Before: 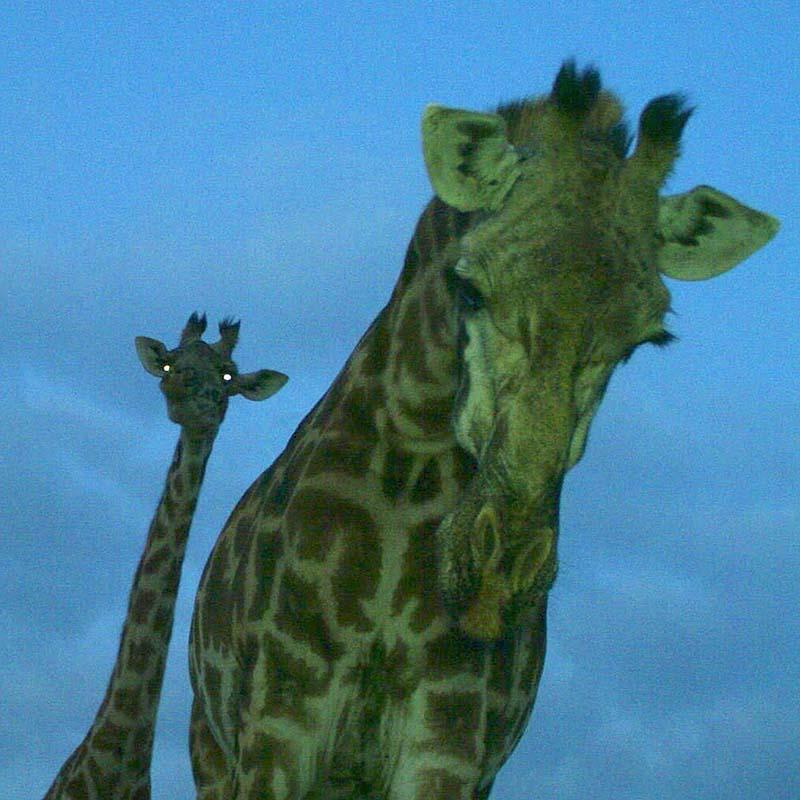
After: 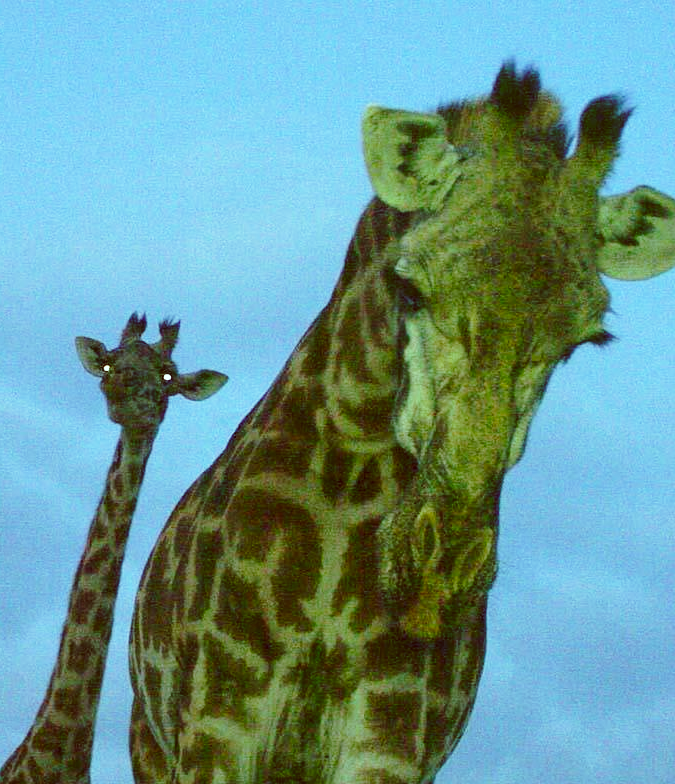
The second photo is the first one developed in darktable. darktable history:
crop: left 7.598%, right 7.873%
color correction: highlights a* -7.23, highlights b* -0.161, shadows a* 20.08, shadows b* 11.73
base curve: curves: ch0 [(0, 0) (0.028, 0.03) (0.121, 0.232) (0.46, 0.748) (0.859, 0.968) (1, 1)], preserve colors none
